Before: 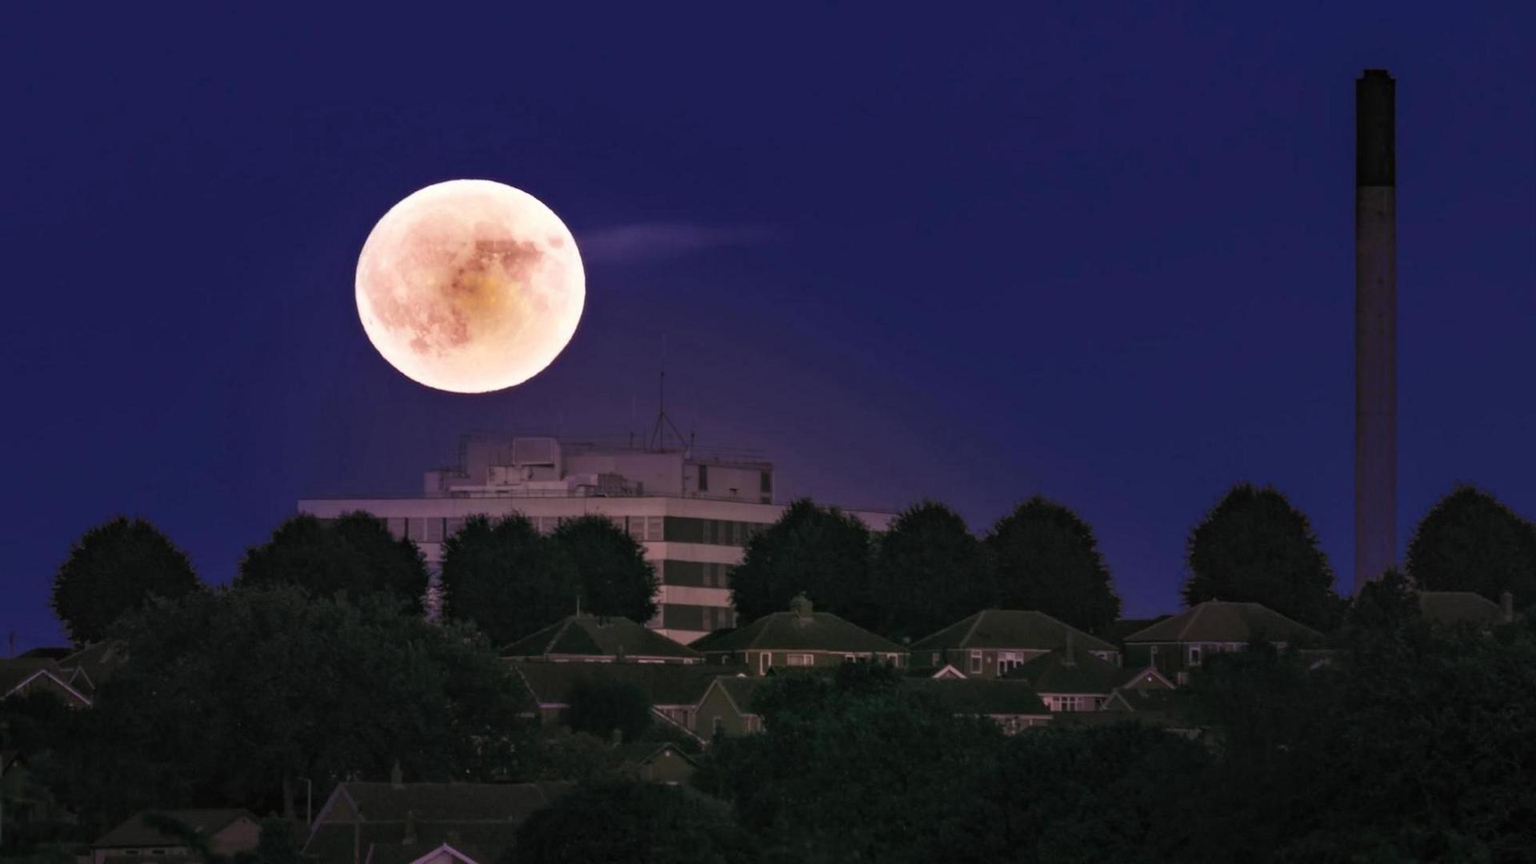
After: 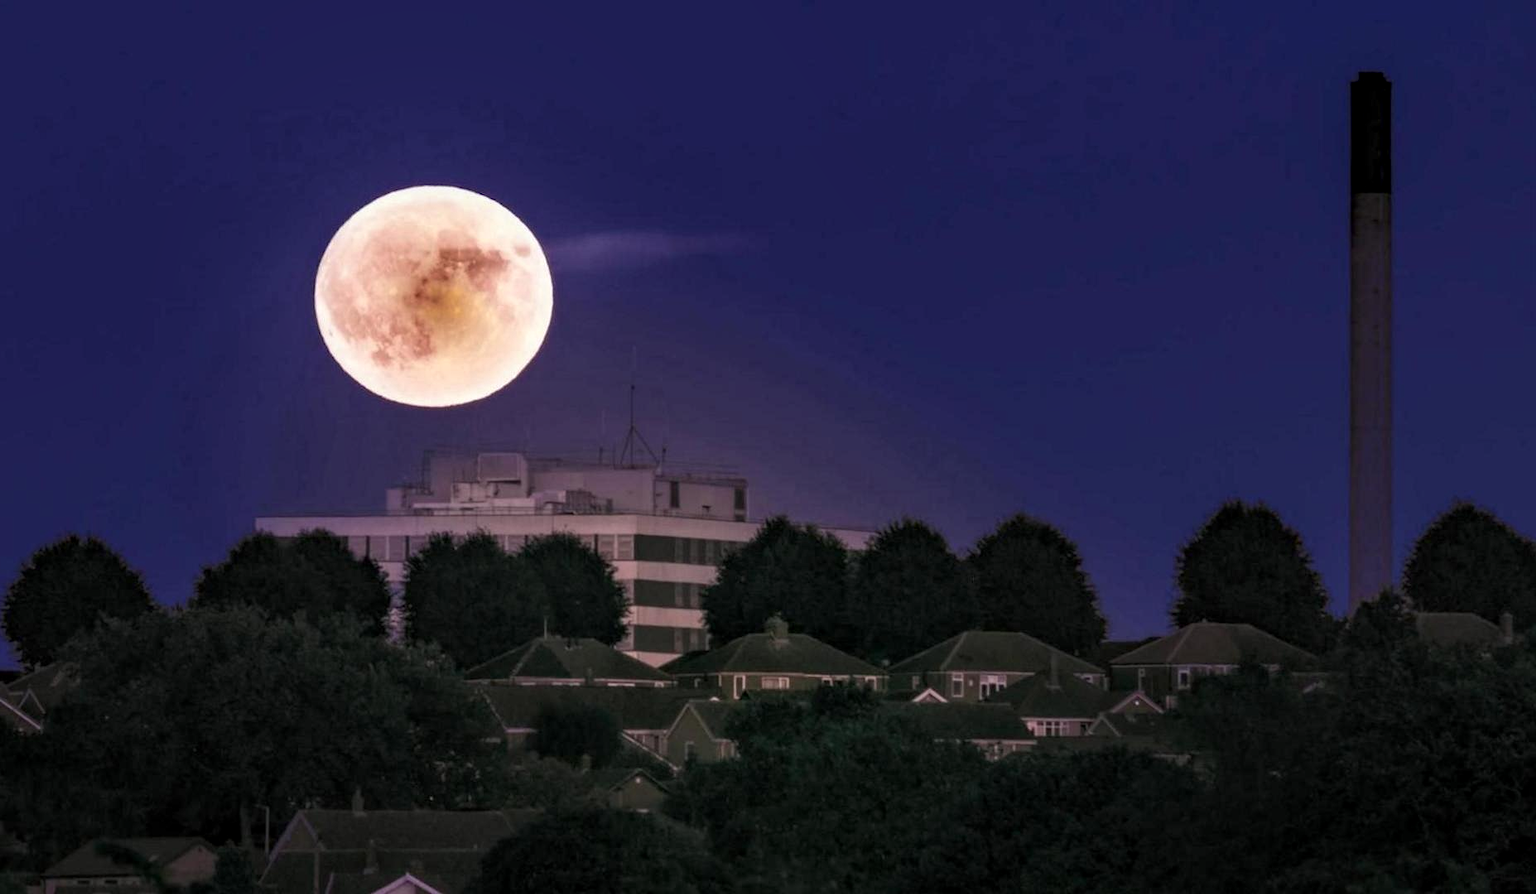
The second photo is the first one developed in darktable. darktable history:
local contrast: detail 142%
crop and rotate: left 3.375%
